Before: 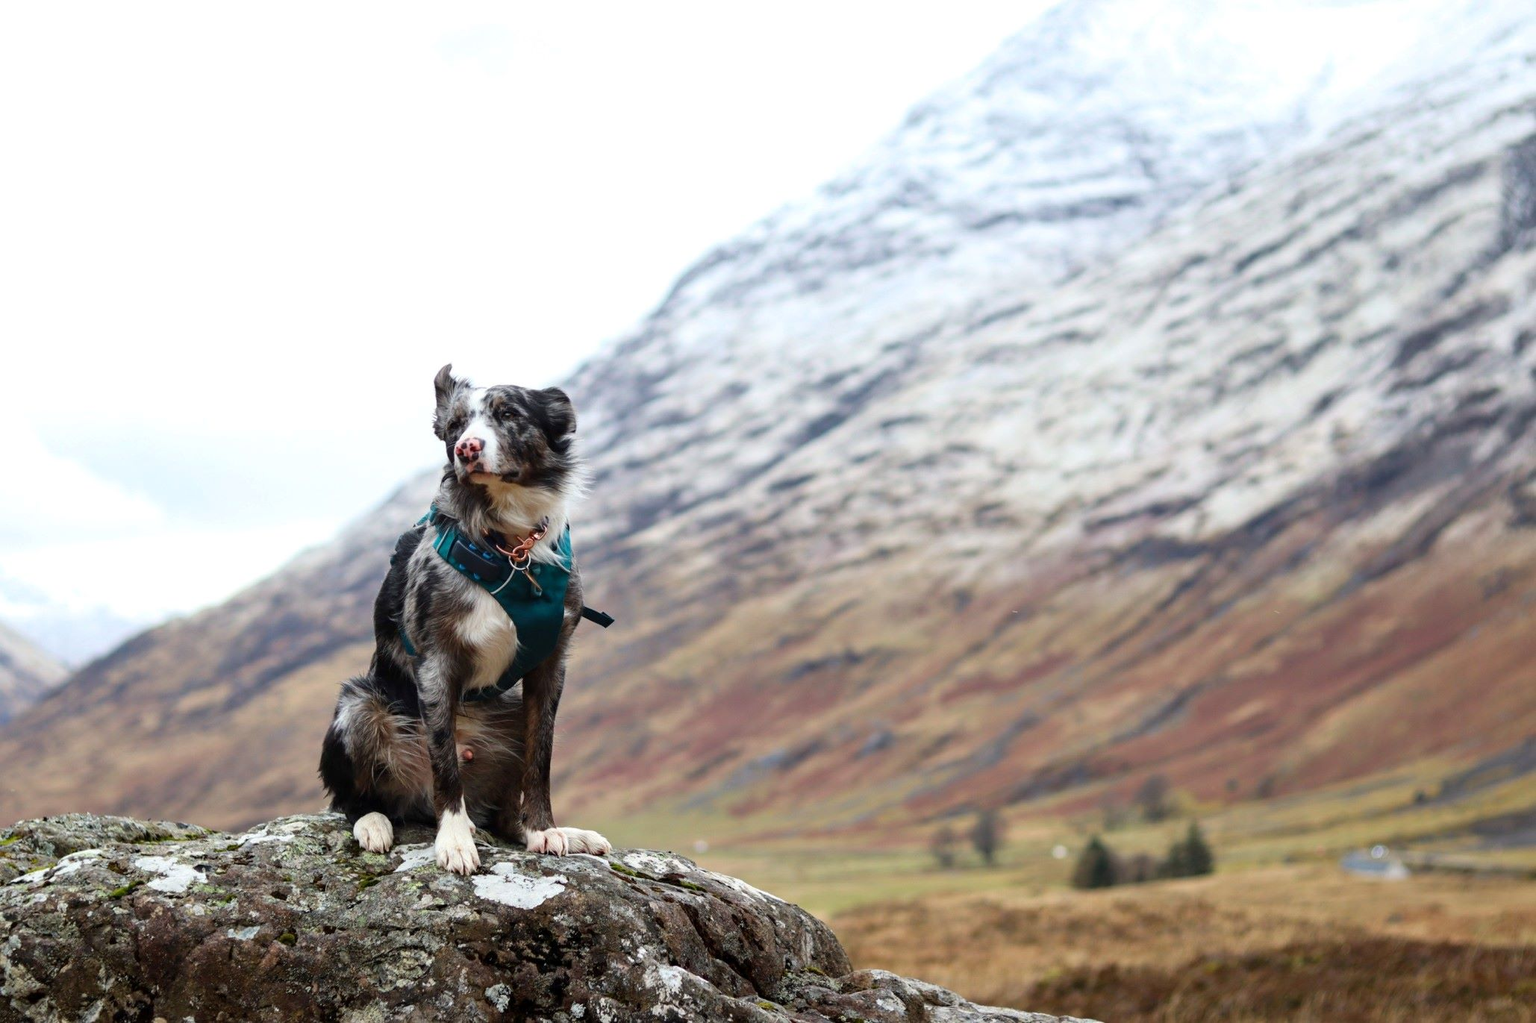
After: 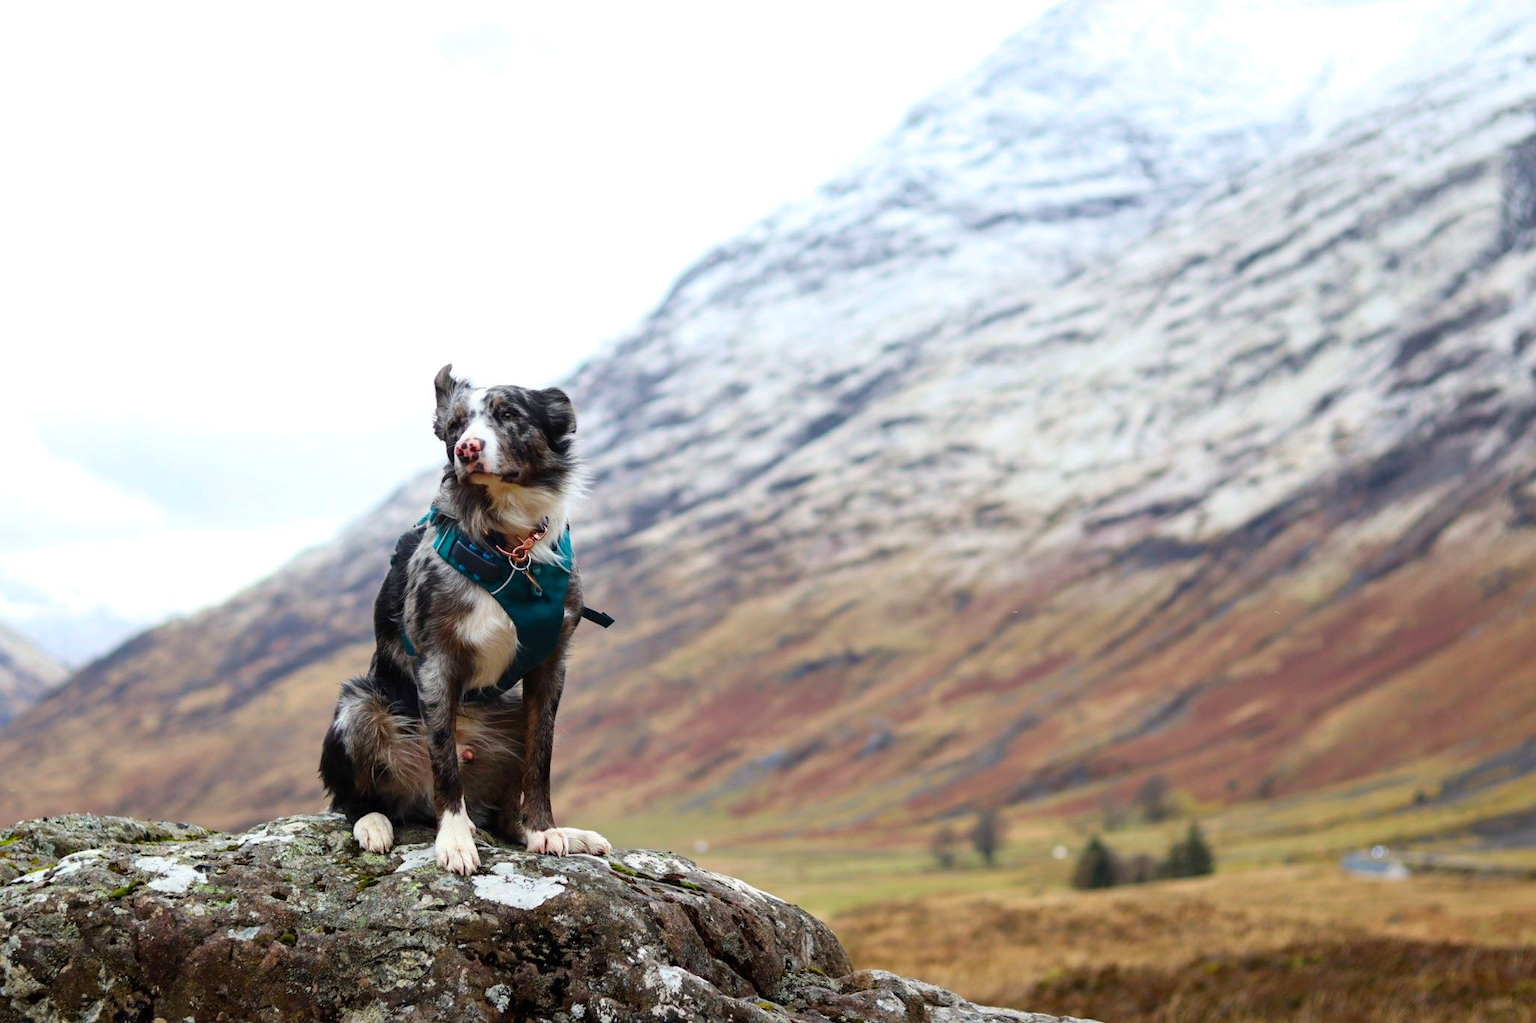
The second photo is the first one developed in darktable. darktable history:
color balance rgb: linear chroma grading › global chroma 15.646%, perceptual saturation grading › global saturation 0.616%, global vibrance 6.876%, saturation formula JzAzBz (2021)
